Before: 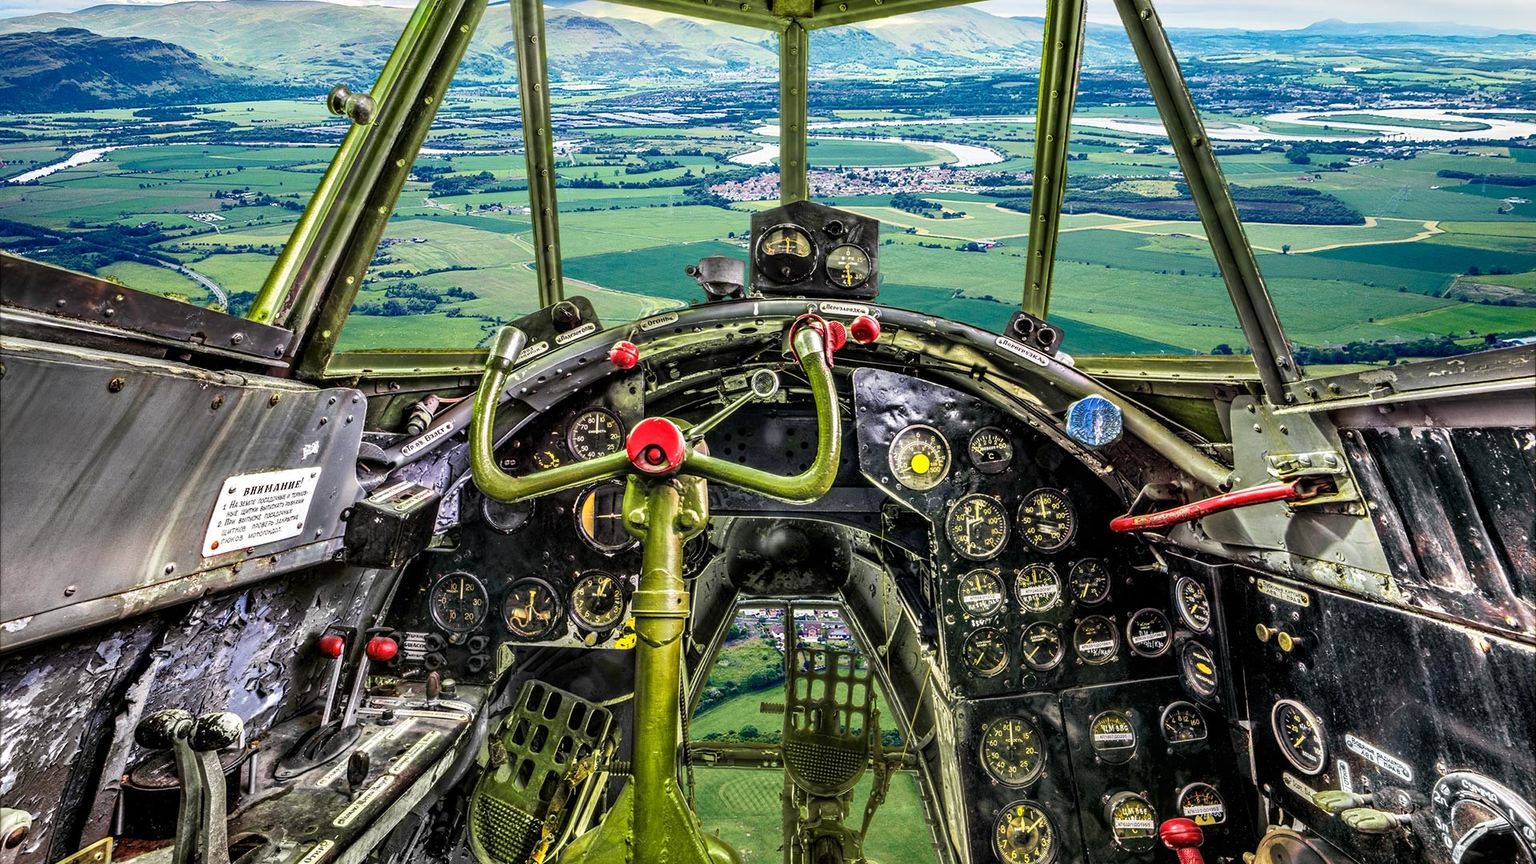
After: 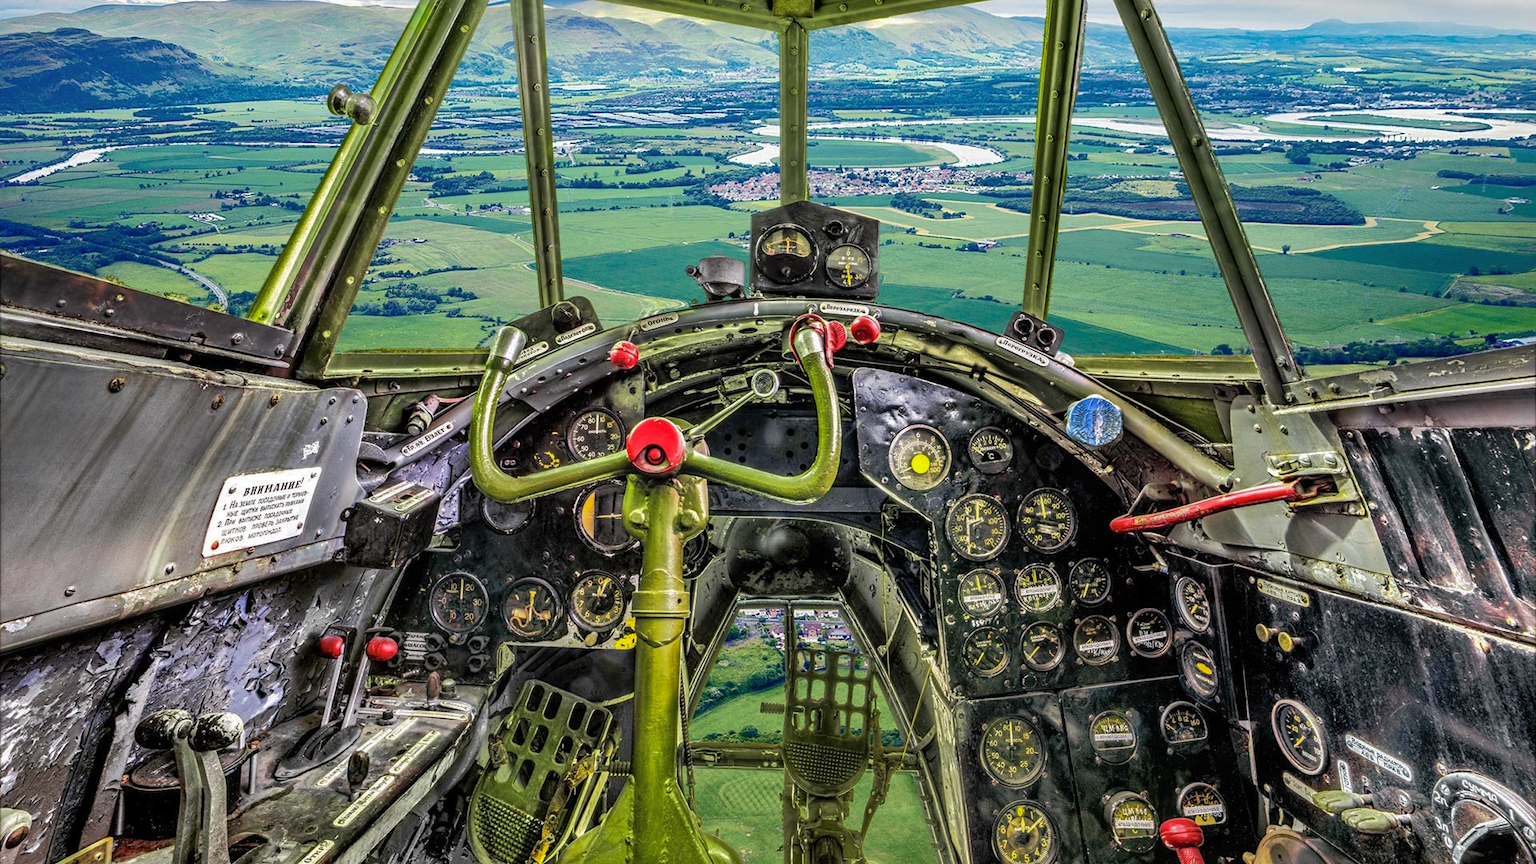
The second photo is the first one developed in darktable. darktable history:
shadows and highlights: highlights -59.67
